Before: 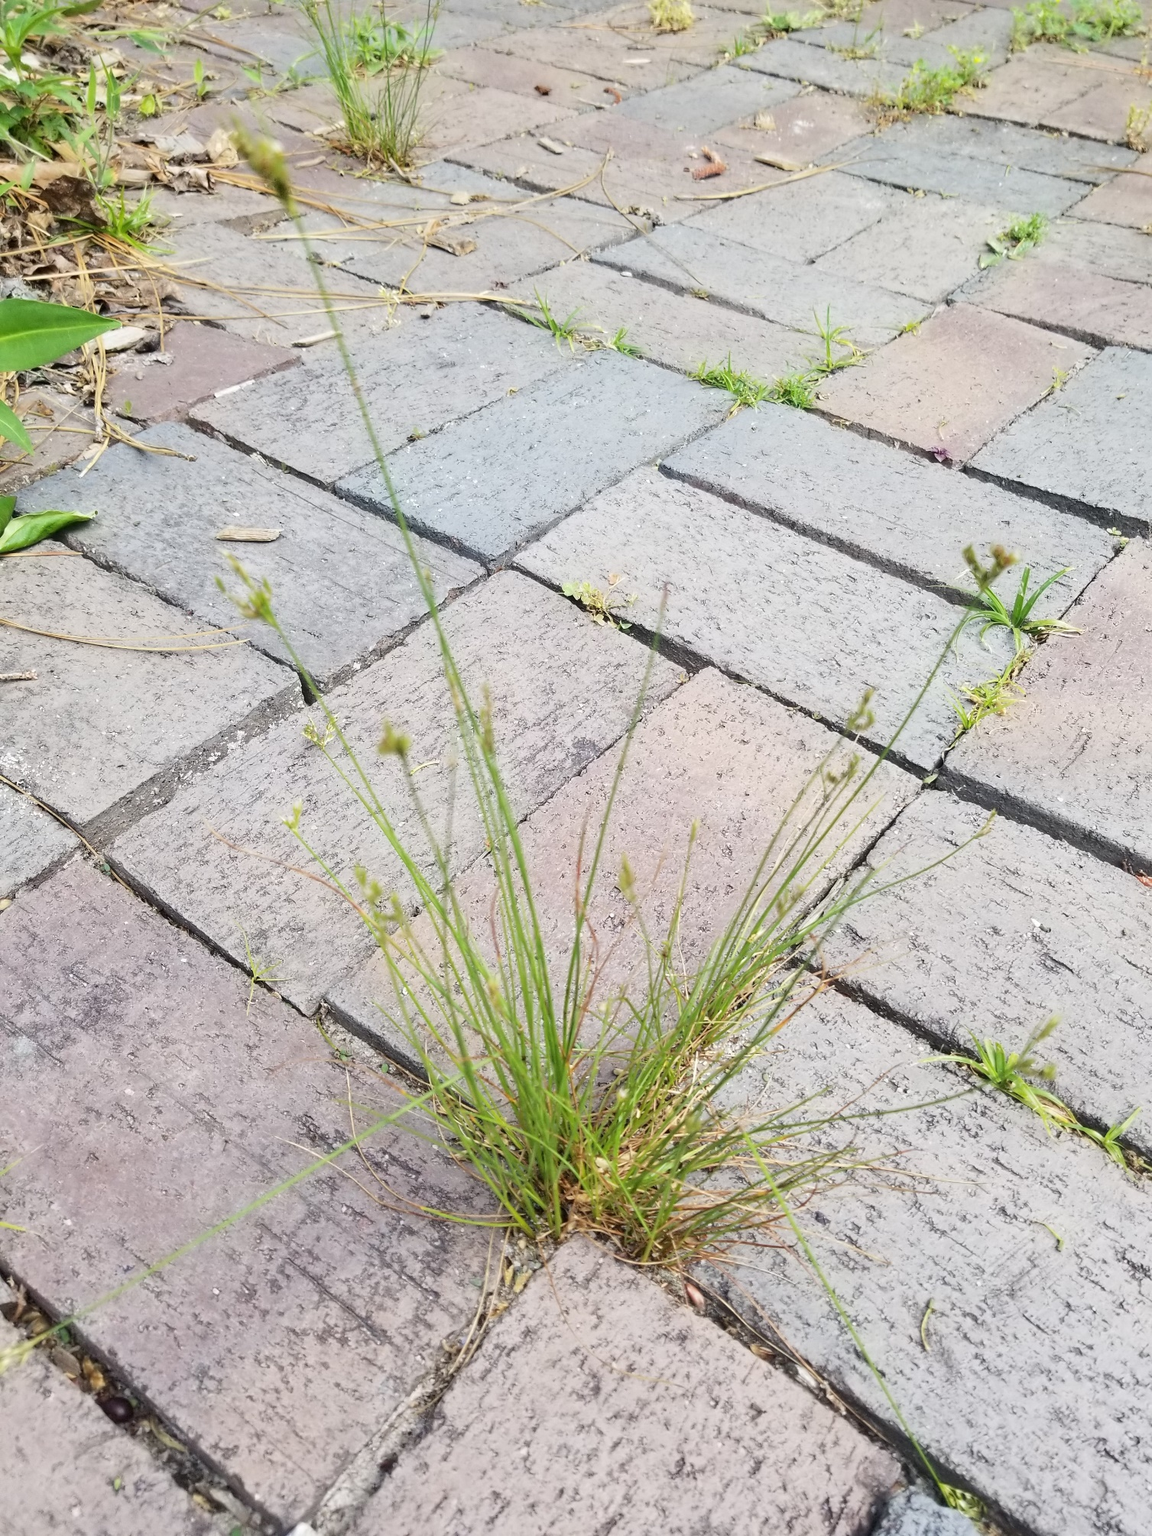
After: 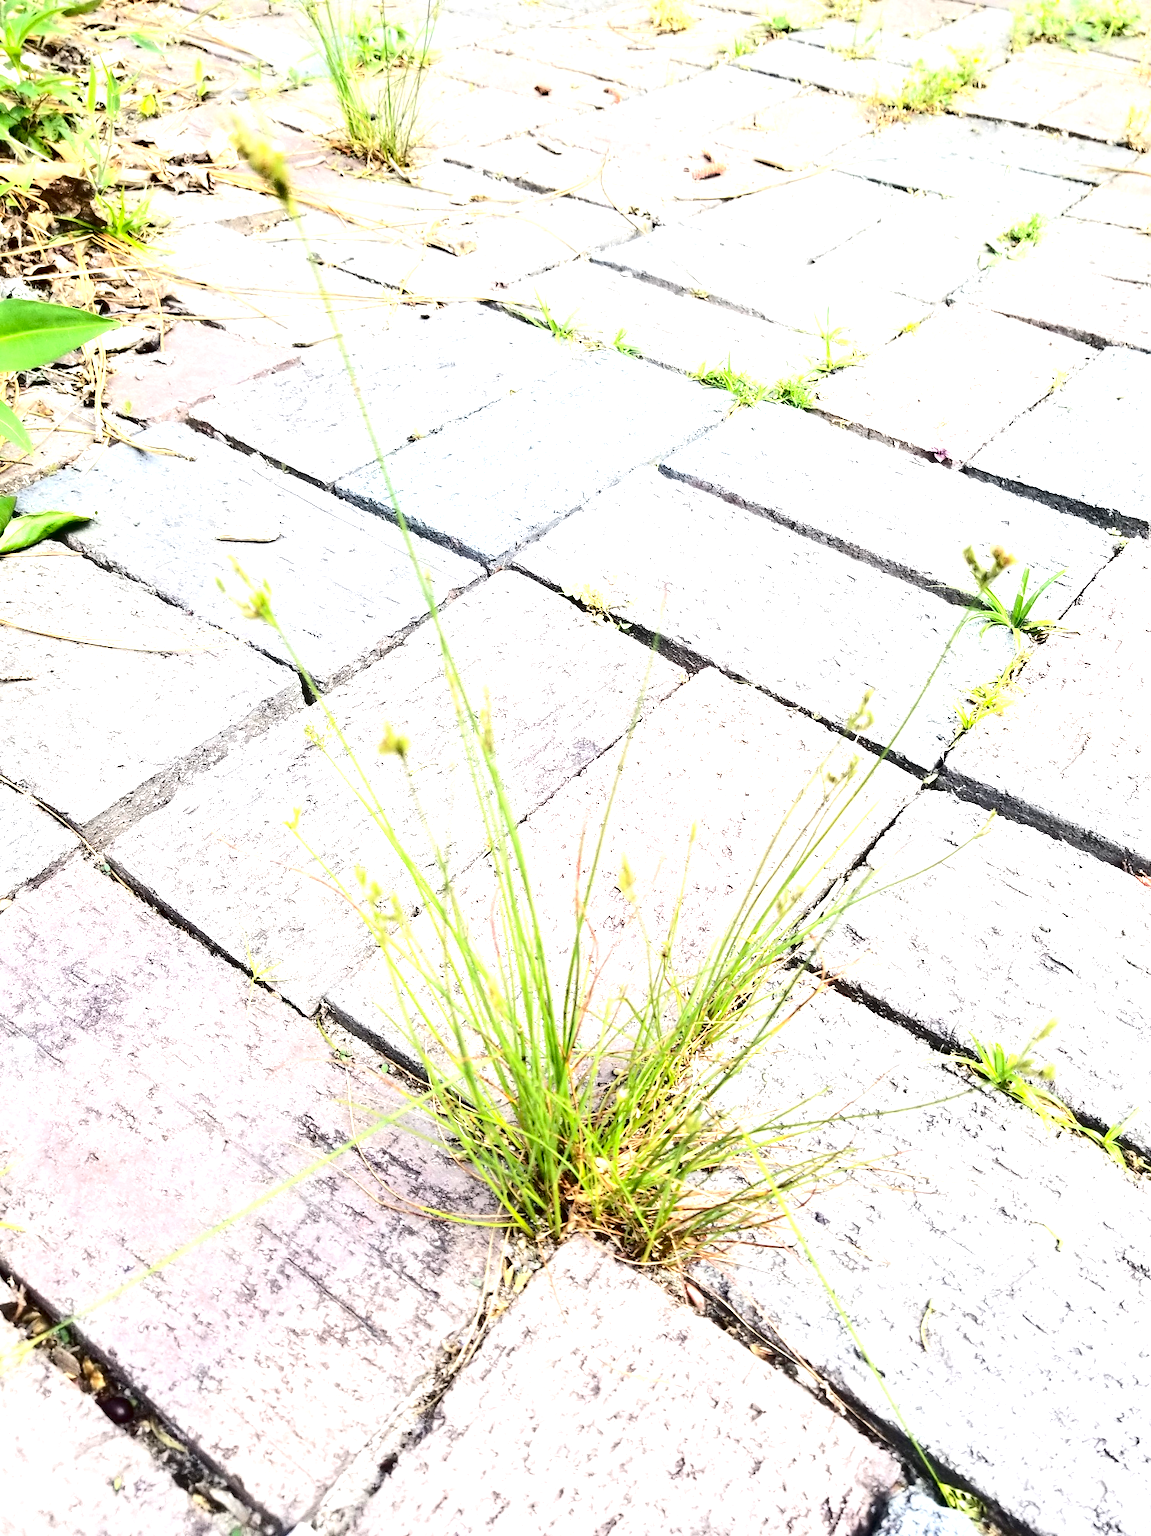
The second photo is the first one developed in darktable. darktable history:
exposure: black level correction 0, exposure 1.2 EV, compensate highlight preservation false
contrast brightness saturation: contrast 0.24, brightness -0.24, saturation 0.14
